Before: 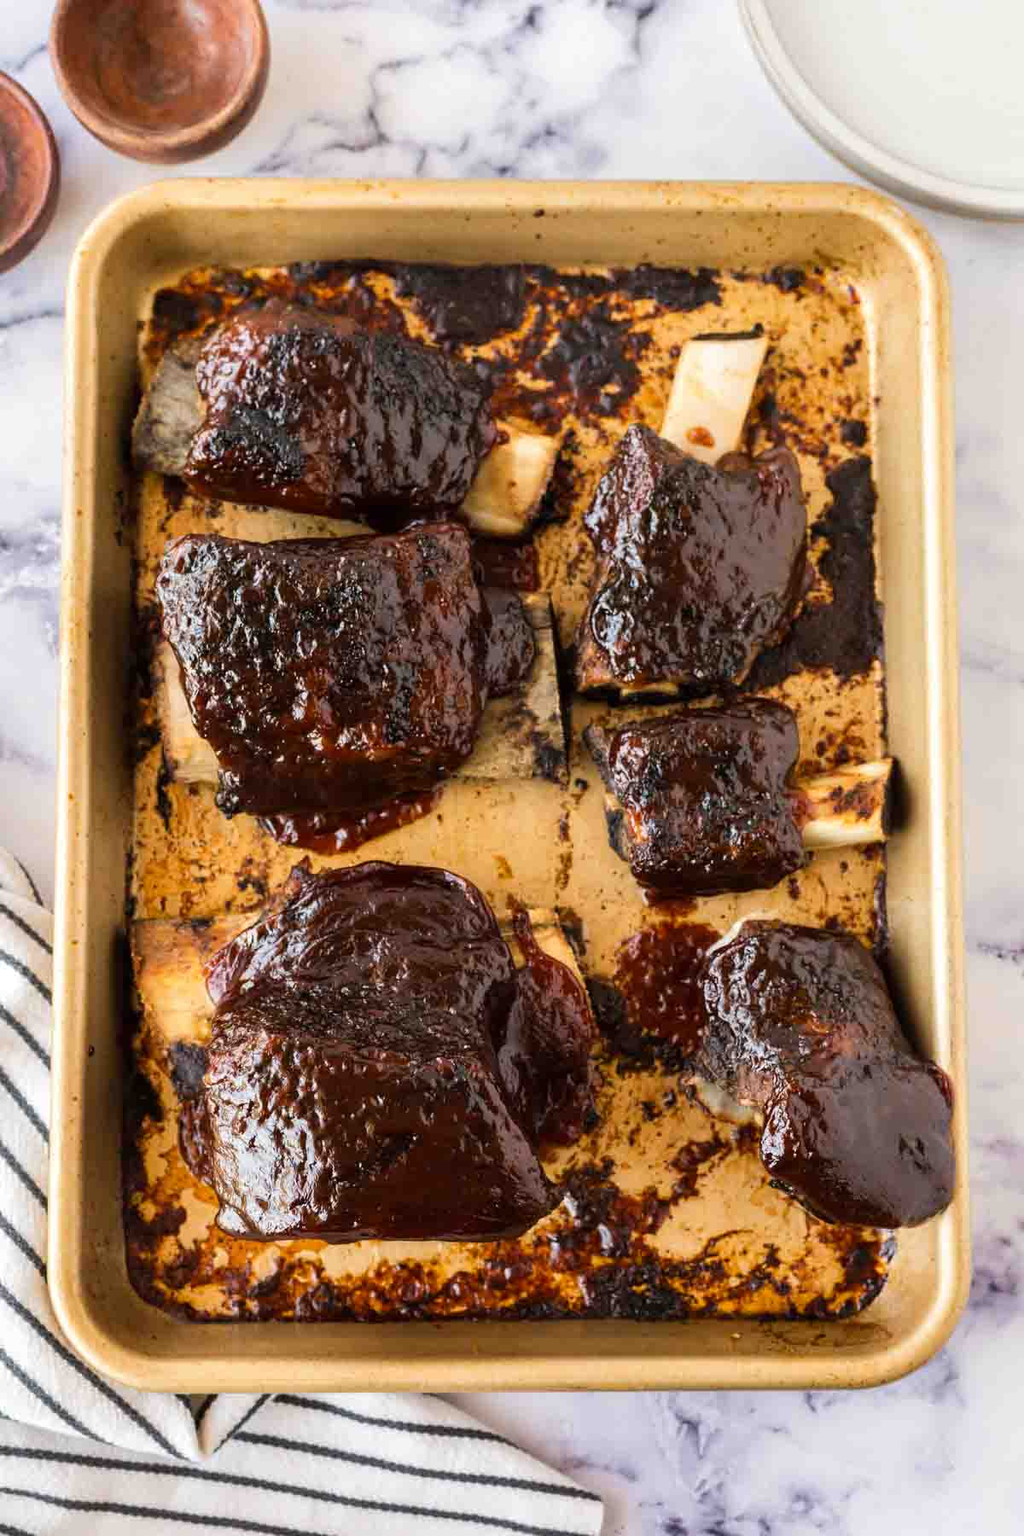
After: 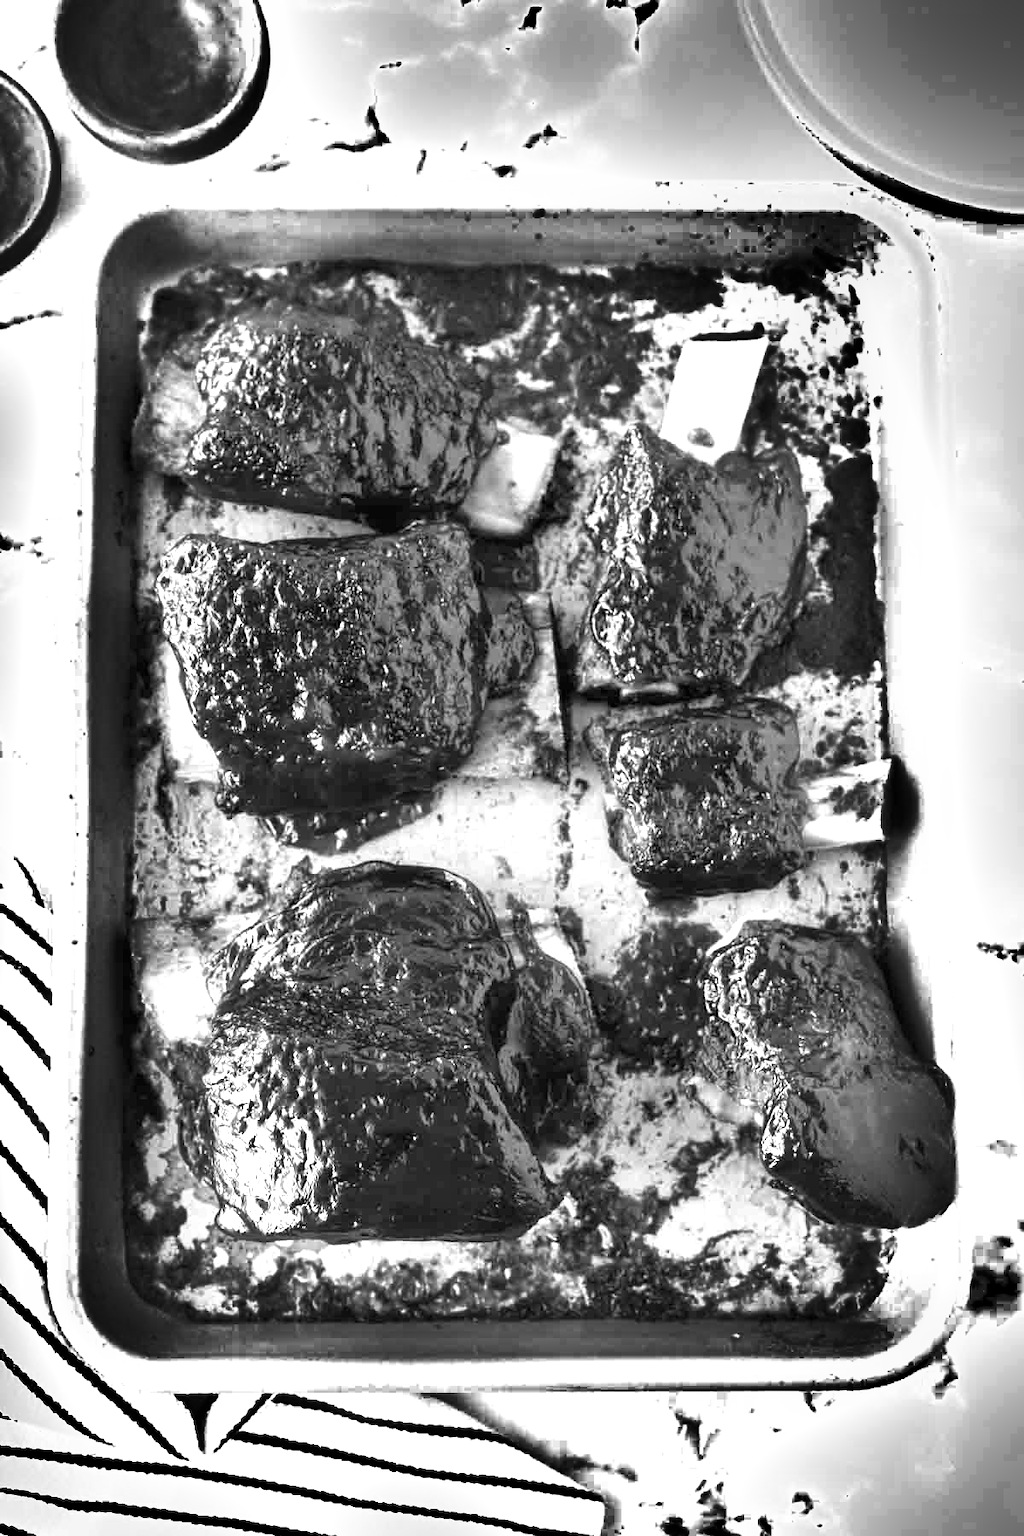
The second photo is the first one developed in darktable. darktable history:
shadows and highlights: shadows 20.91, highlights -82.73, soften with gaussian
exposure: exposure 1.089 EV, compensate highlight preservation false
monochrome: on, module defaults
